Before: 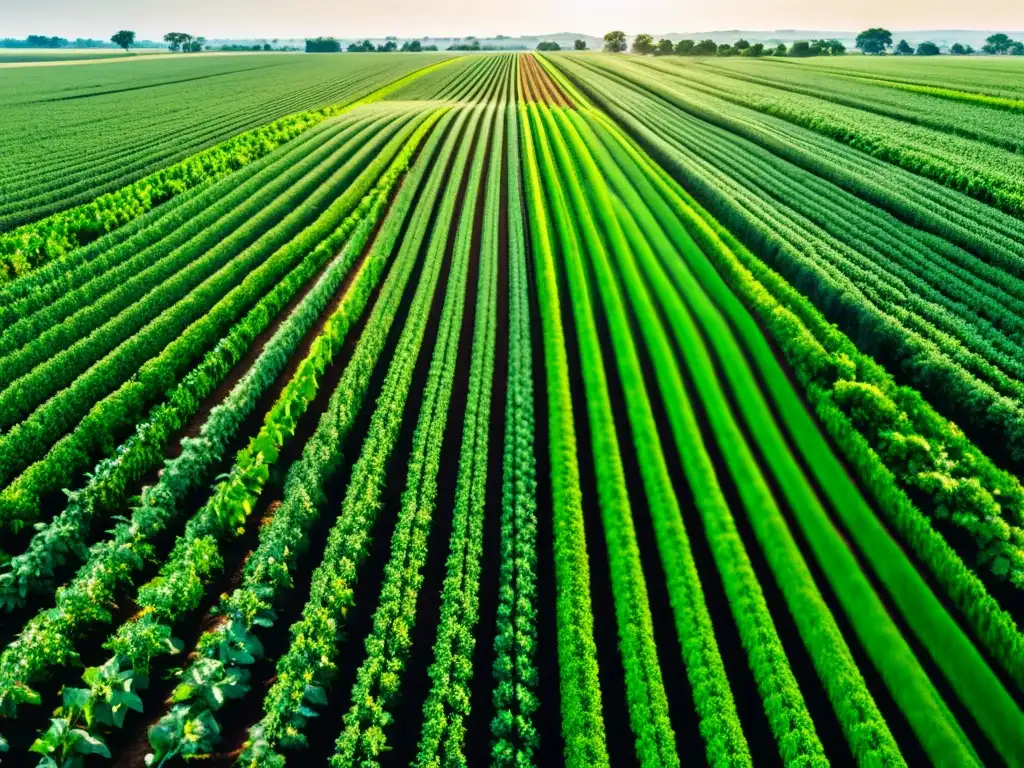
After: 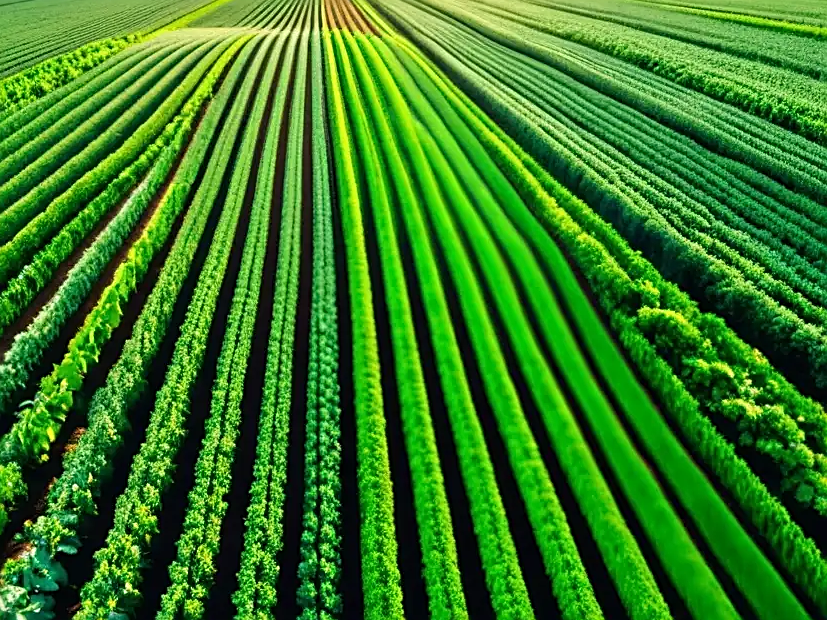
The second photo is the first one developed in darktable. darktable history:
sharpen: on, module defaults
crop: left 19.159%, top 9.58%, bottom 9.58%
